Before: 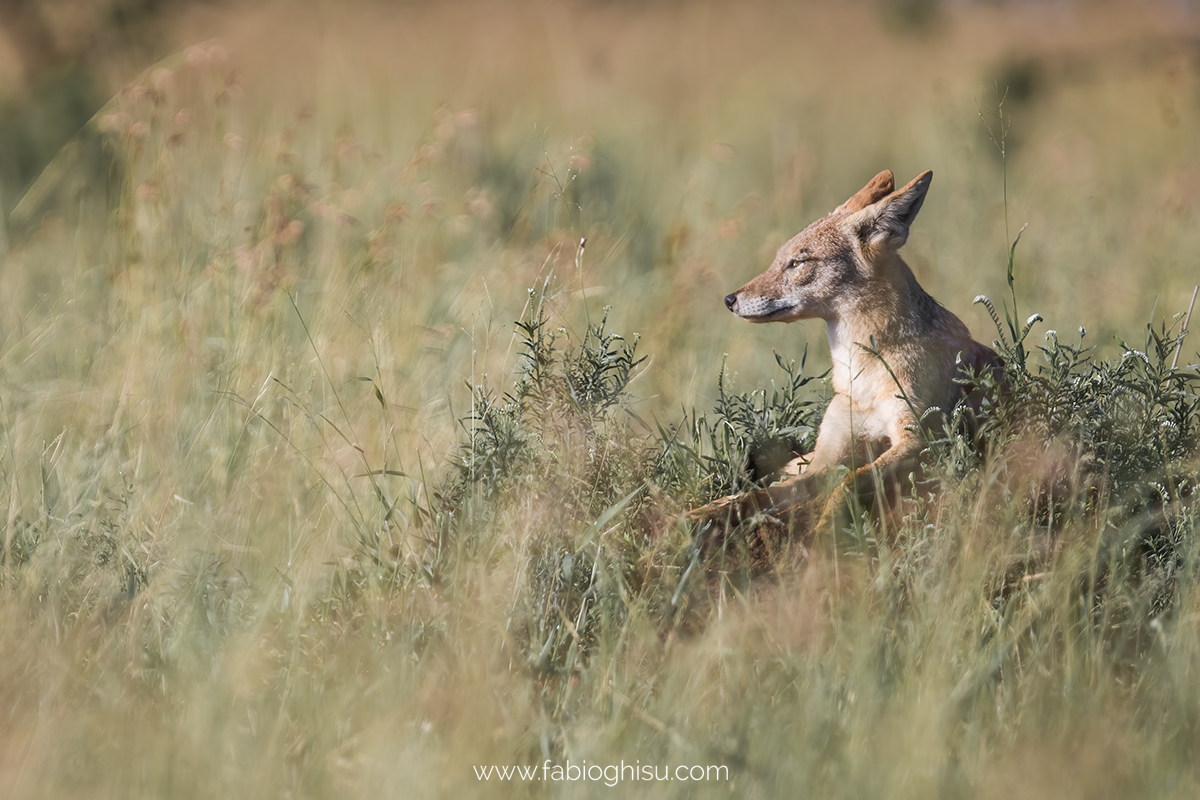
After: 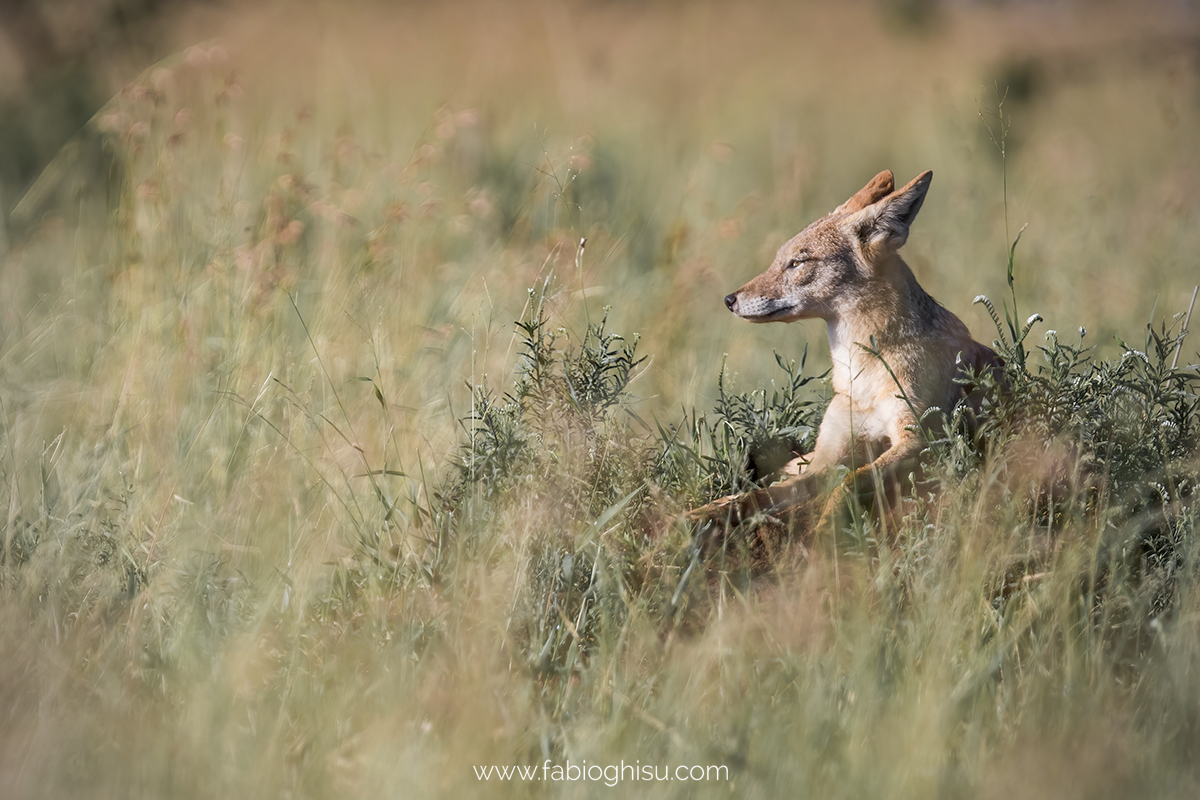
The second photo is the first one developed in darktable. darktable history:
exposure: black level correction 0.005, exposure 0.001 EV, compensate highlight preservation false
vignetting: fall-off radius 60.92%
